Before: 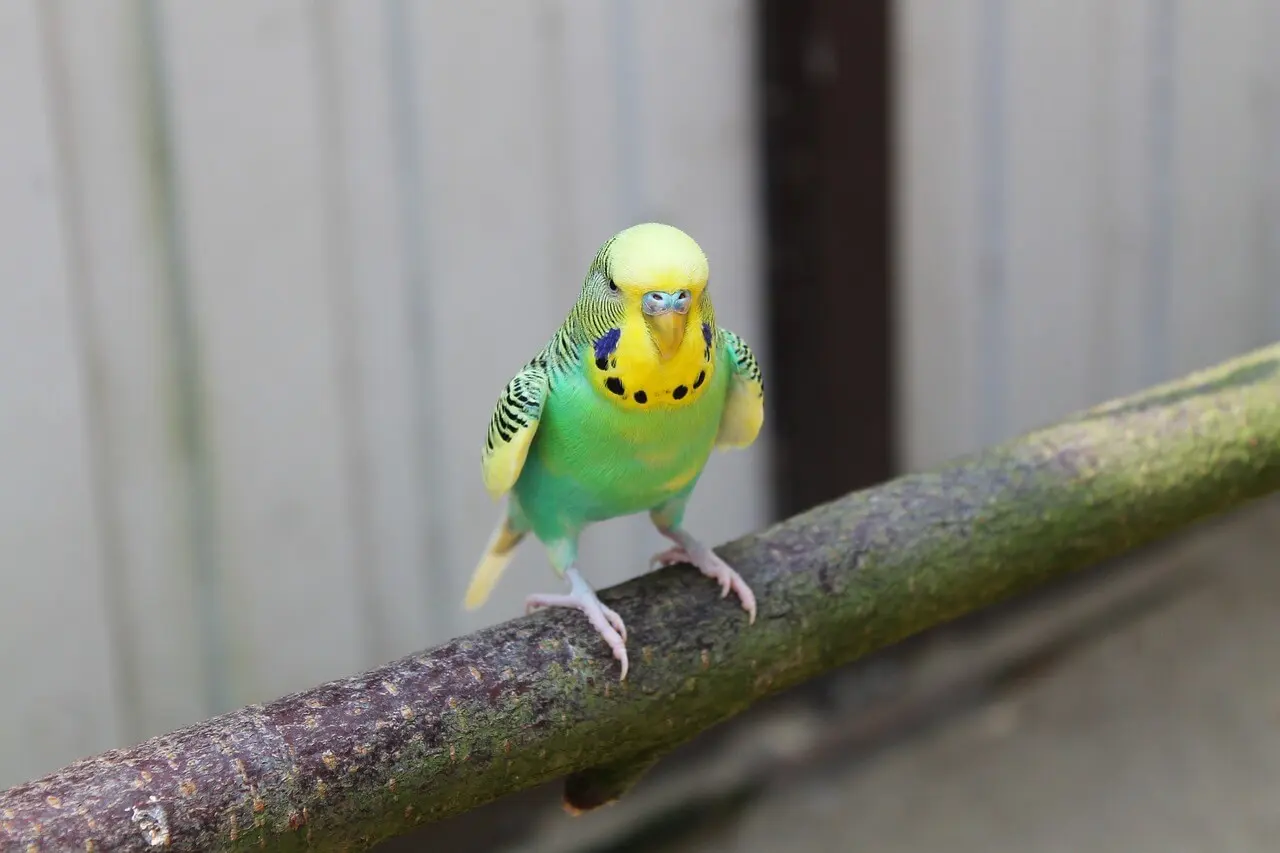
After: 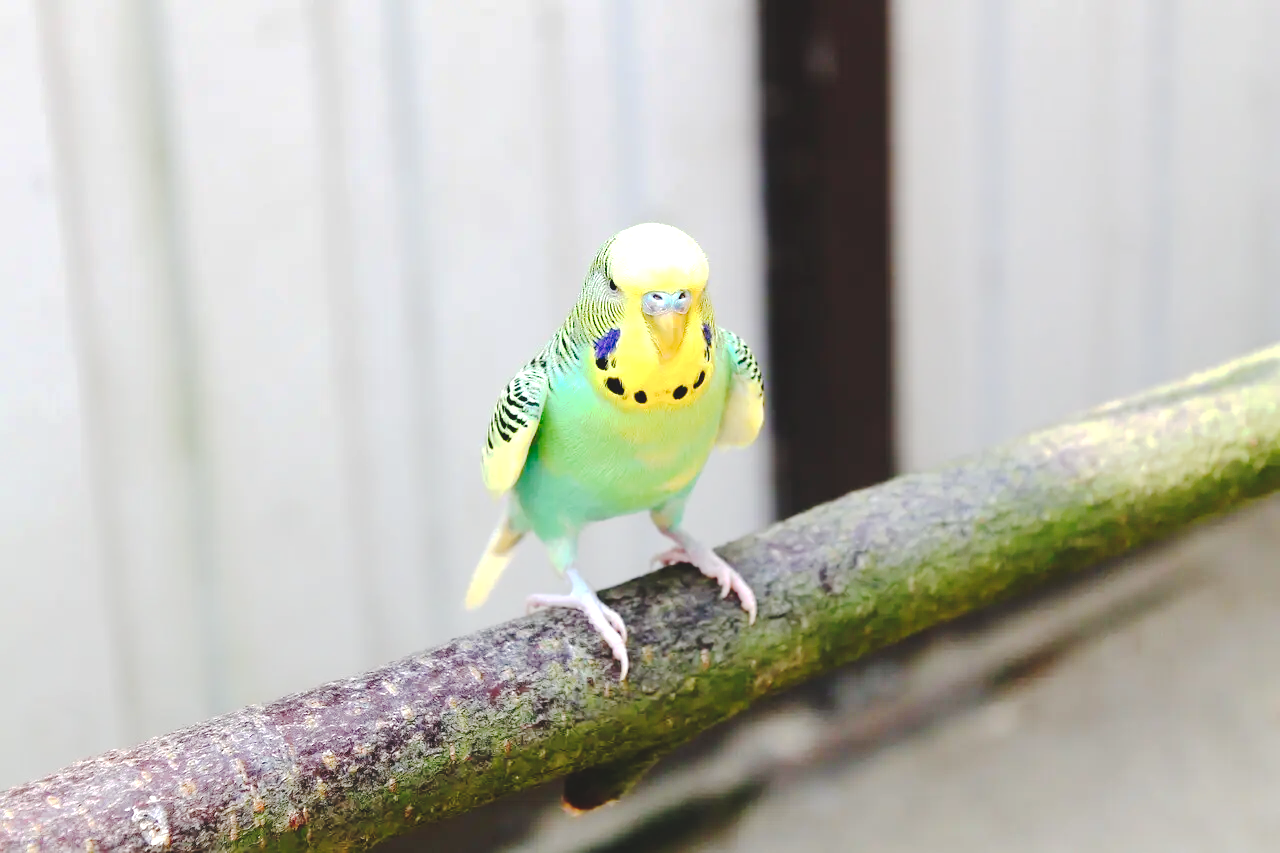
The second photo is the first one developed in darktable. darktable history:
exposure: black level correction 0, exposure 0.9 EV, compensate highlight preservation false
color zones: curves: ch0 [(0, 0.5) (0.143, 0.5) (0.286, 0.5) (0.429, 0.5) (0.571, 0.5) (0.714, 0.476) (0.857, 0.5) (1, 0.5)]; ch2 [(0, 0.5) (0.143, 0.5) (0.286, 0.5) (0.429, 0.5) (0.571, 0.5) (0.714, 0.487) (0.857, 0.5) (1, 0.5)]
white balance: emerald 1
tone curve: curves: ch0 [(0, 0) (0.003, 0.079) (0.011, 0.083) (0.025, 0.088) (0.044, 0.095) (0.069, 0.106) (0.1, 0.115) (0.136, 0.127) (0.177, 0.152) (0.224, 0.198) (0.277, 0.263) (0.335, 0.371) (0.399, 0.483) (0.468, 0.582) (0.543, 0.664) (0.623, 0.726) (0.709, 0.793) (0.801, 0.842) (0.898, 0.896) (1, 1)], preserve colors none
